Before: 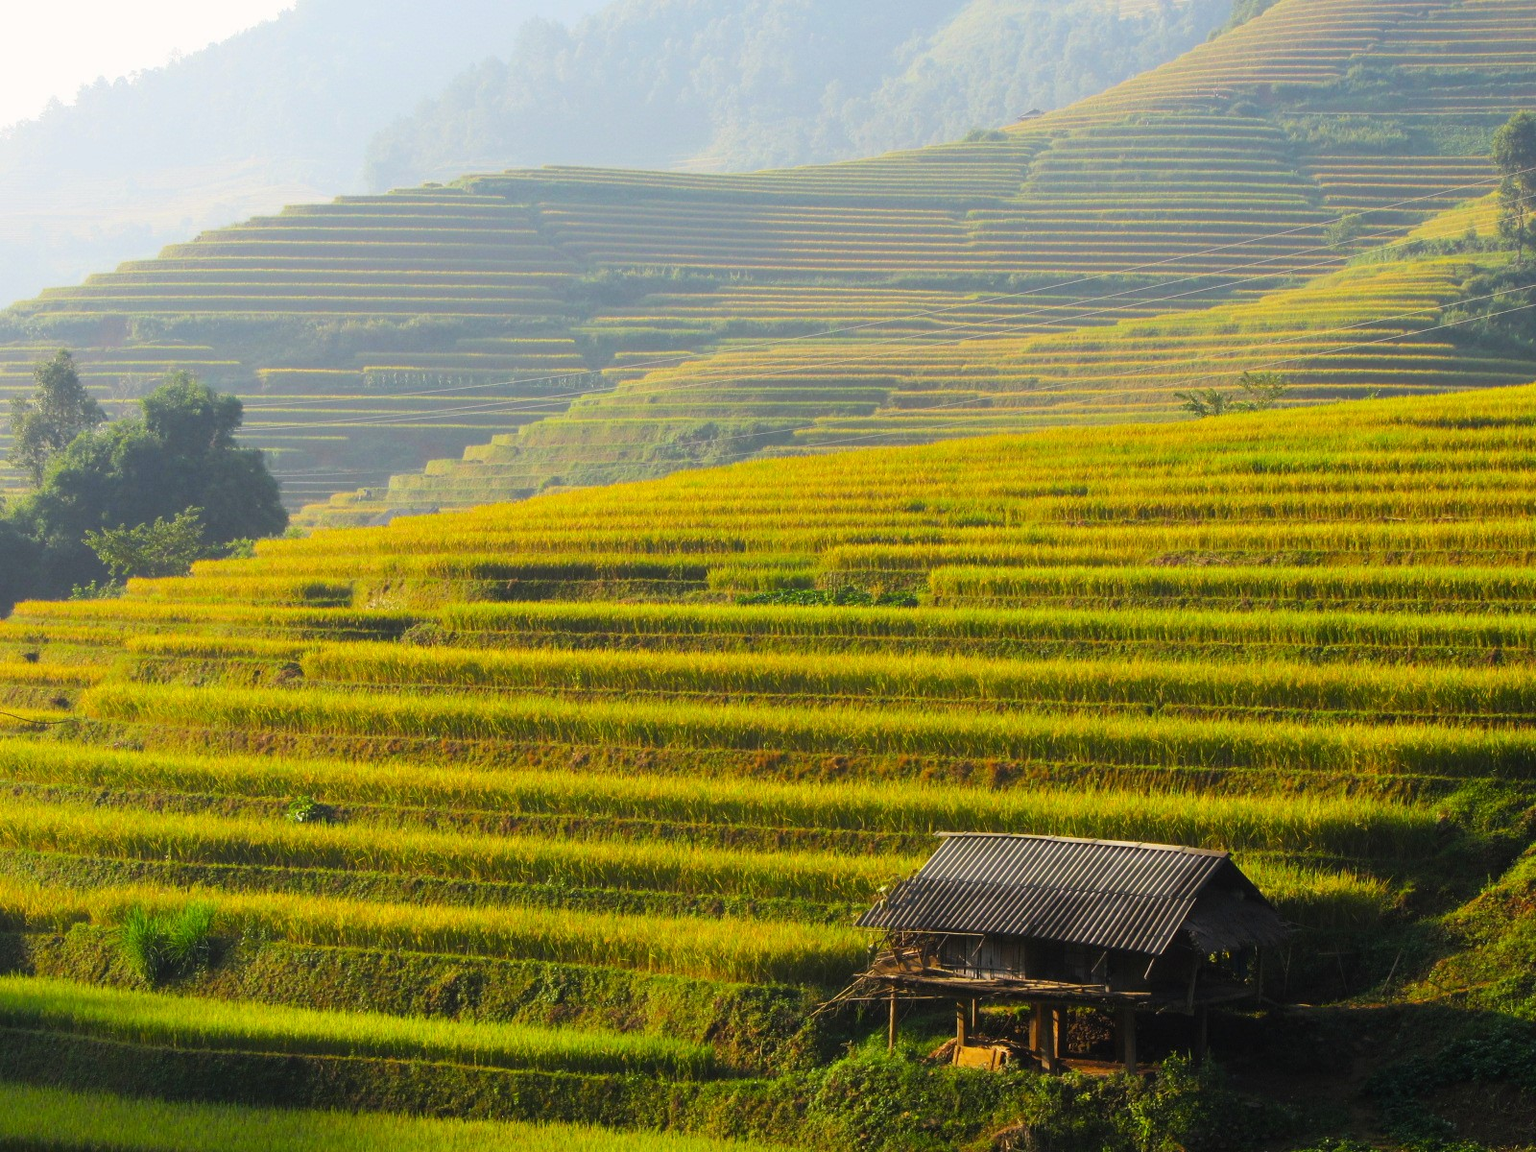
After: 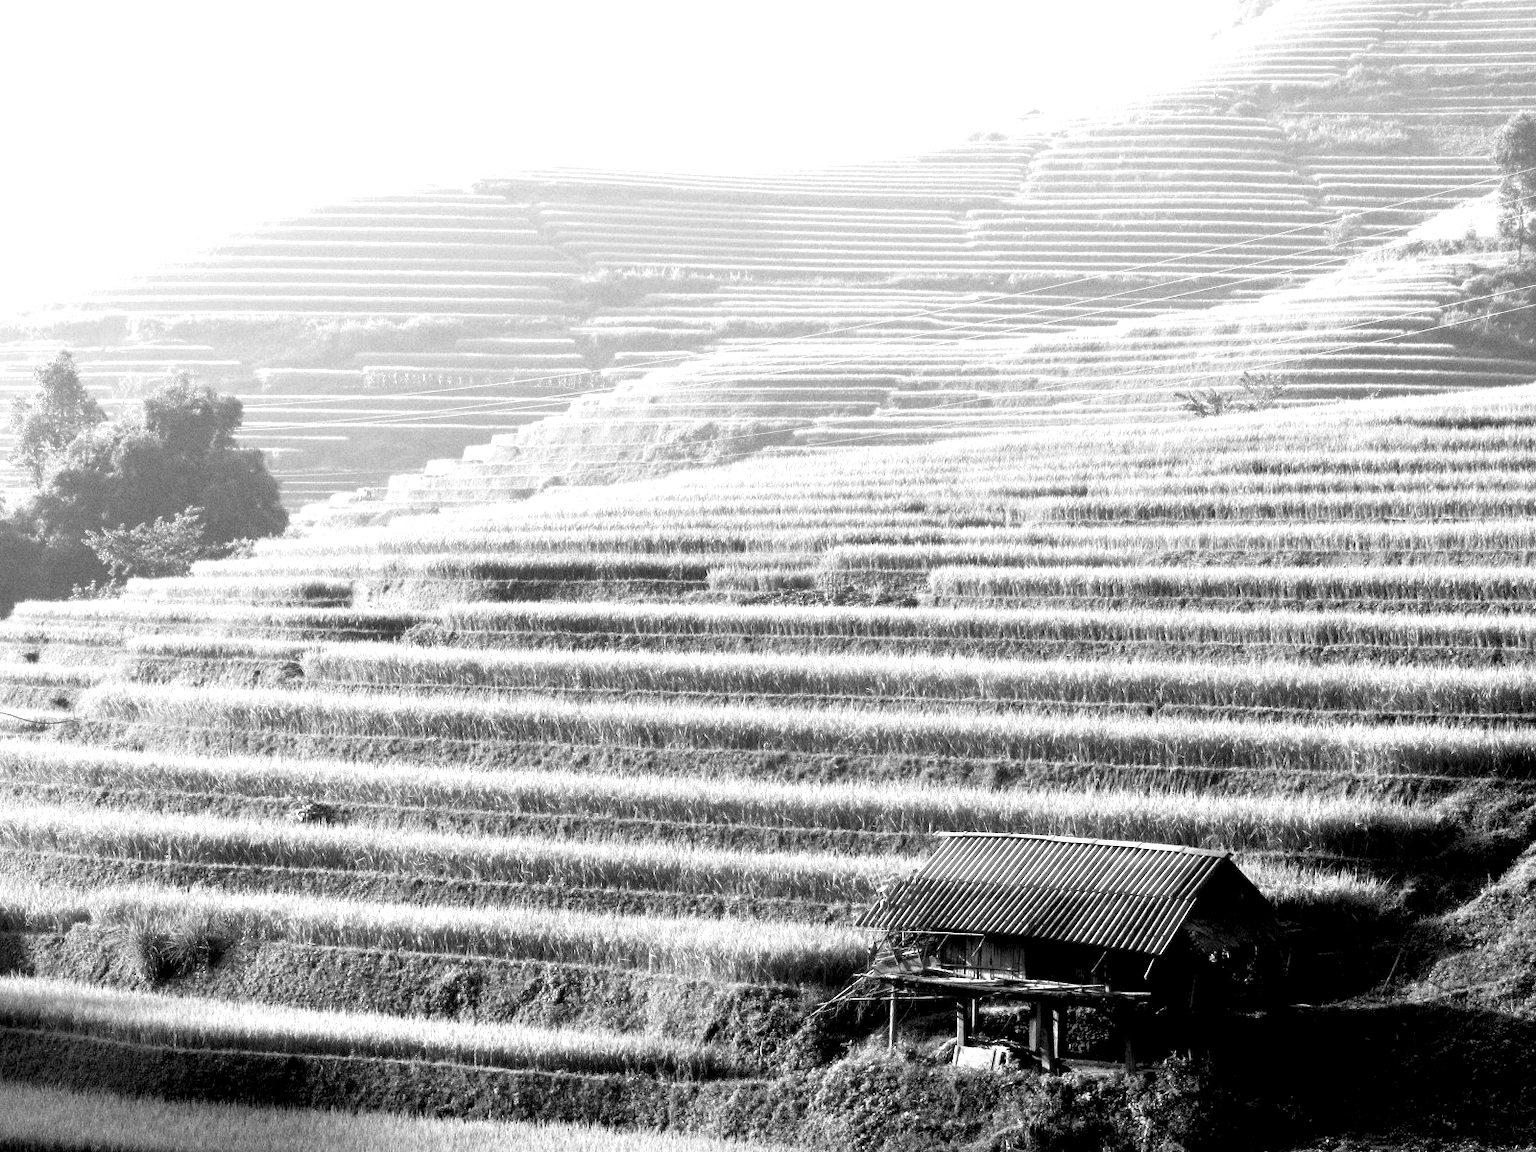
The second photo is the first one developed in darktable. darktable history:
exposure: exposure 1.061 EV, compensate highlight preservation false
white balance: red 1.127, blue 0.943
rgb levels: levels [[0.034, 0.472, 0.904], [0, 0.5, 1], [0, 0.5, 1]]
monochrome: on, module defaults
grain: strength 26%
